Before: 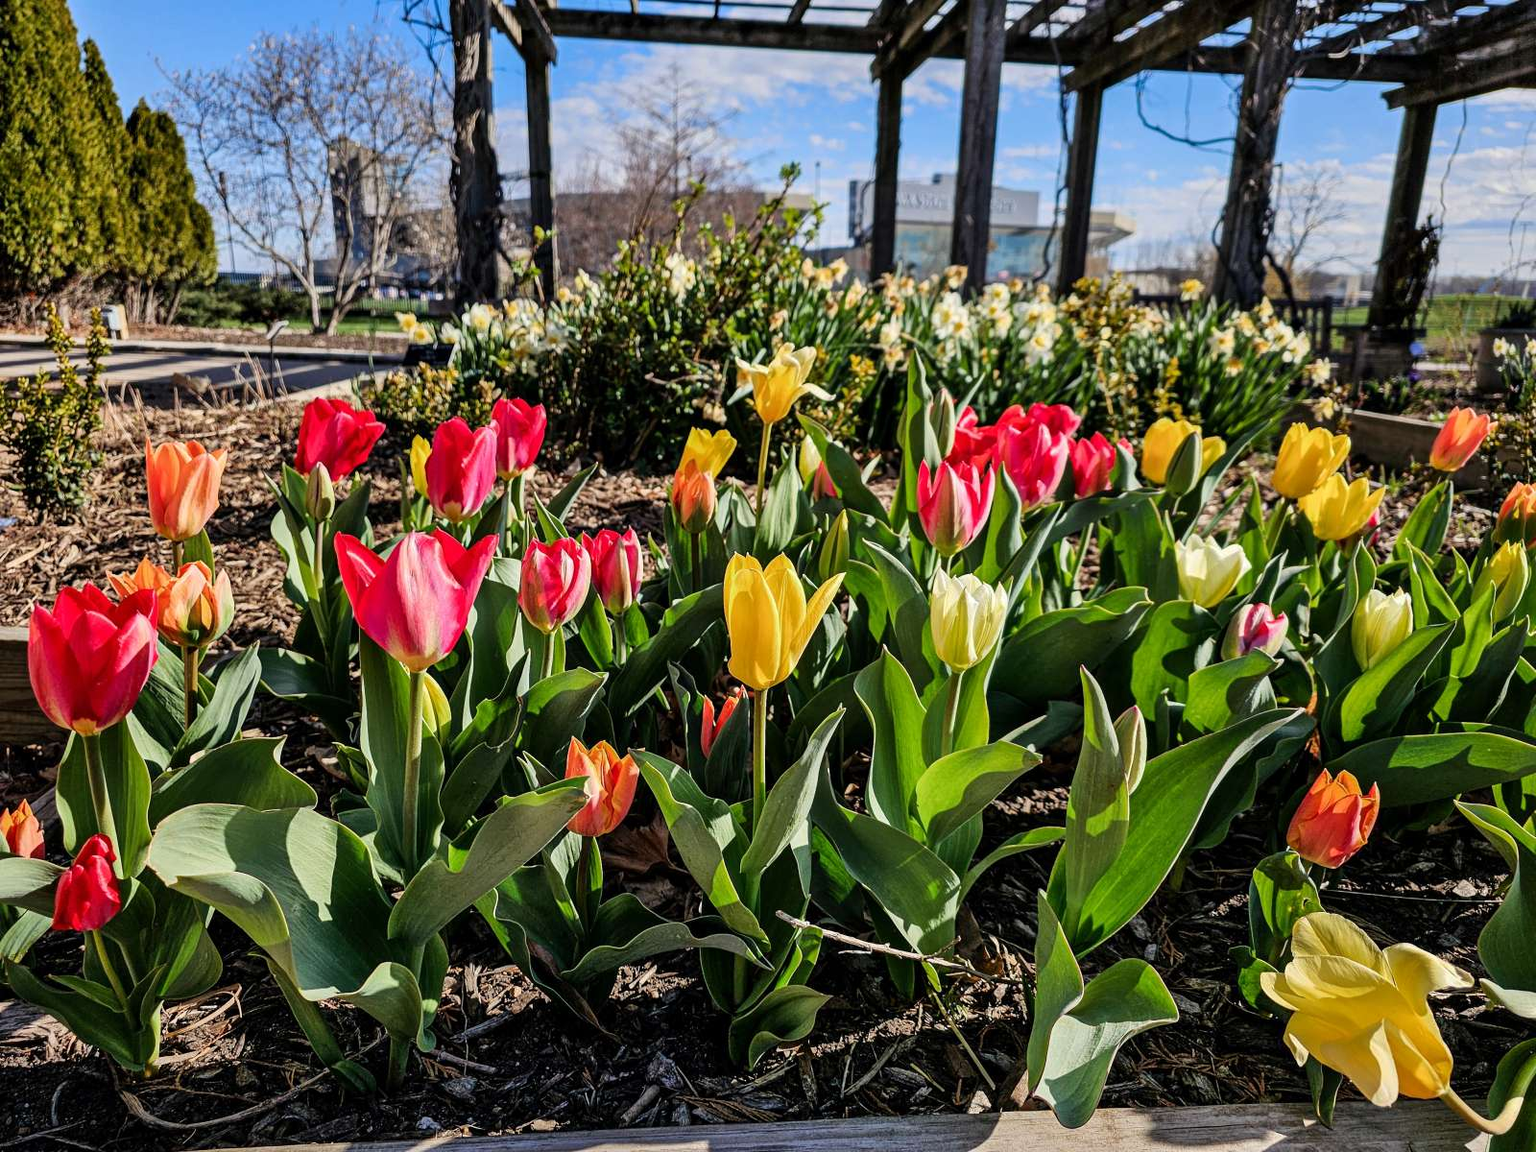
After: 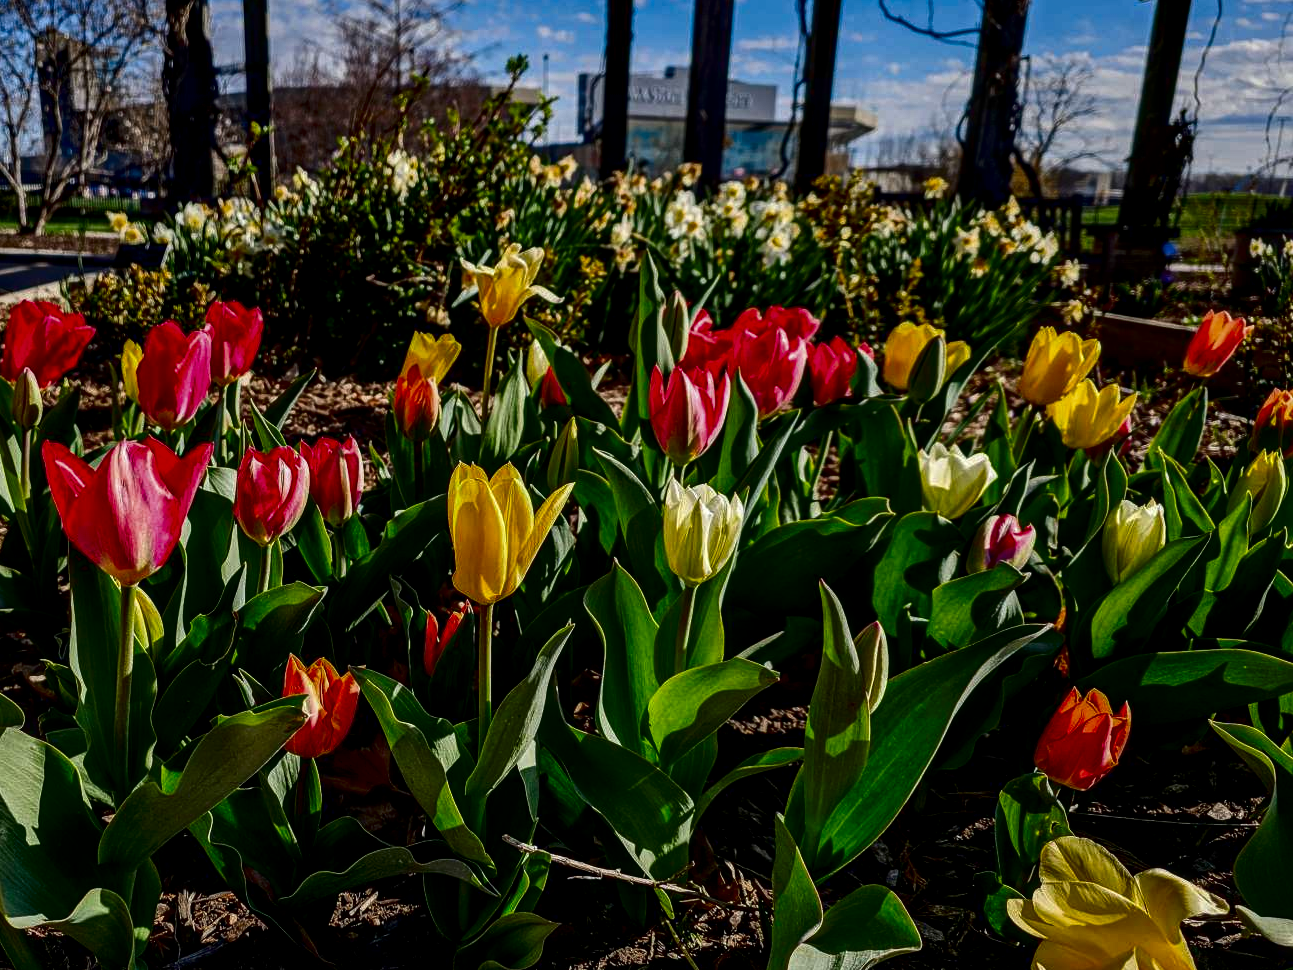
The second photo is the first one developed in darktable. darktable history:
crop: left 19.159%, top 9.58%, bottom 9.58%
local contrast: on, module defaults
contrast brightness saturation: contrast 0.09, brightness -0.59, saturation 0.17
